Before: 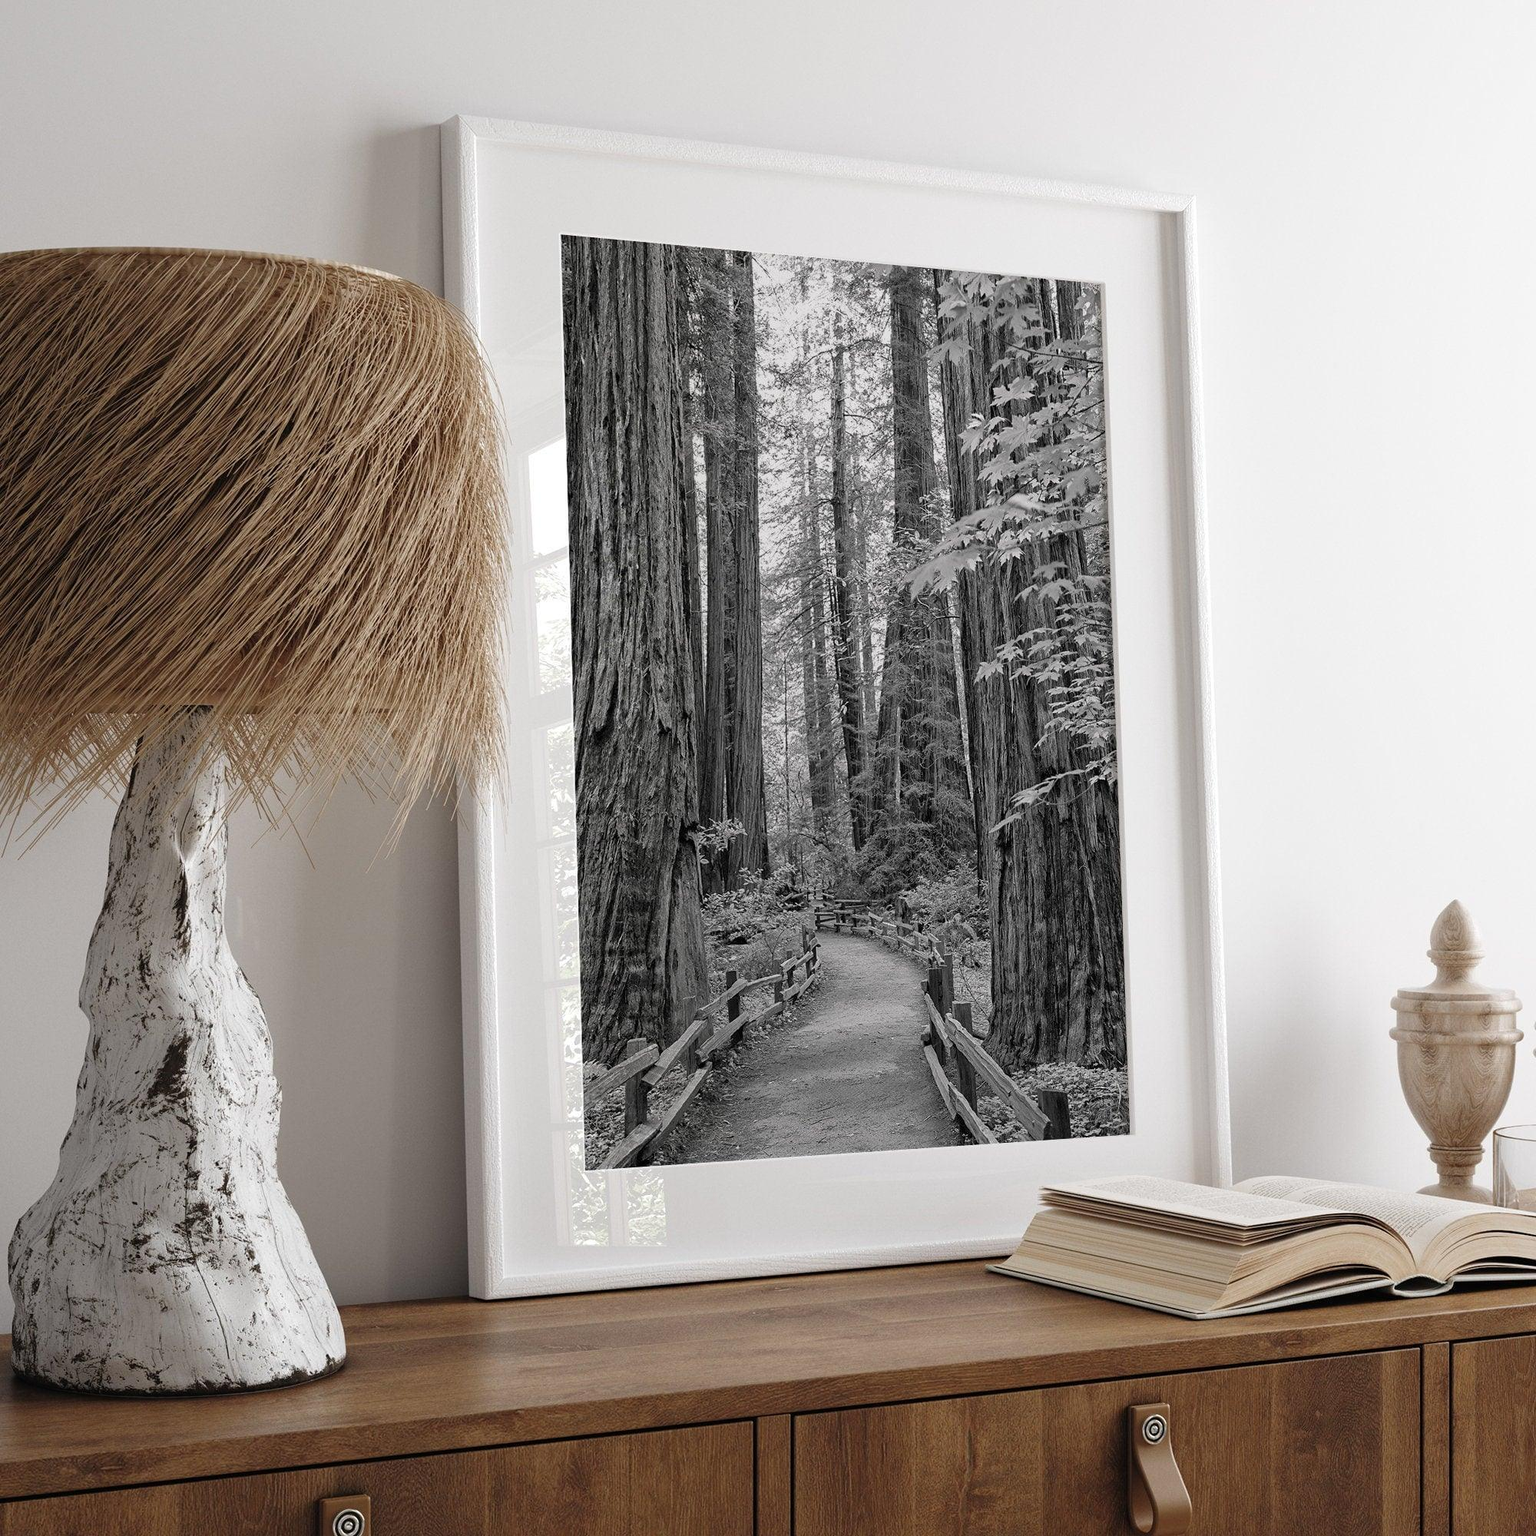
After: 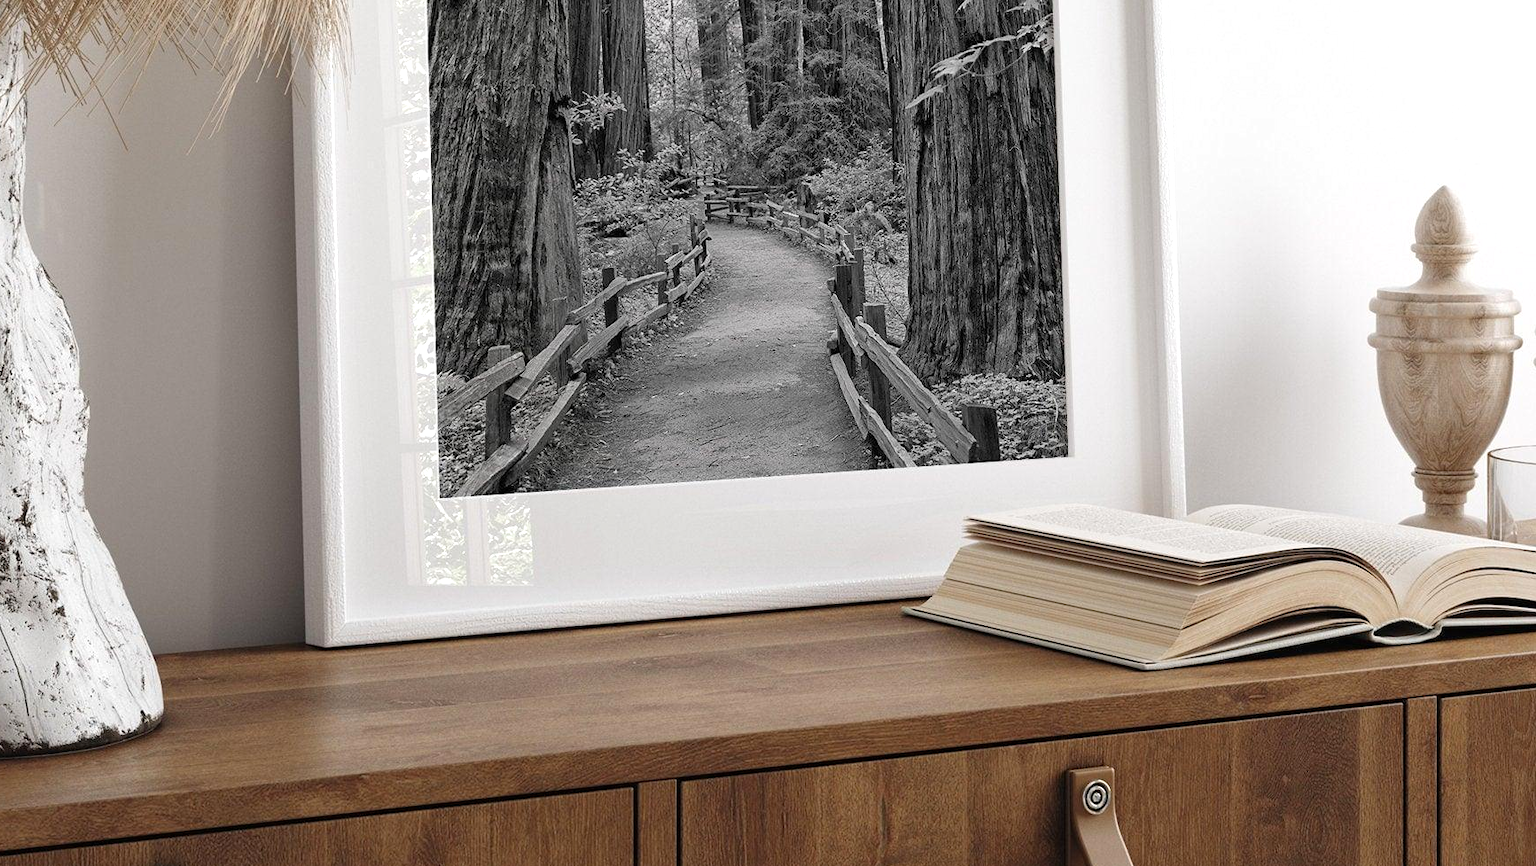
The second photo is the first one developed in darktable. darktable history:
crop and rotate: left 13.306%, top 48.129%, bottom 2.928%
exposure: exposure 0.207 EV, compensate highlight preservation false
